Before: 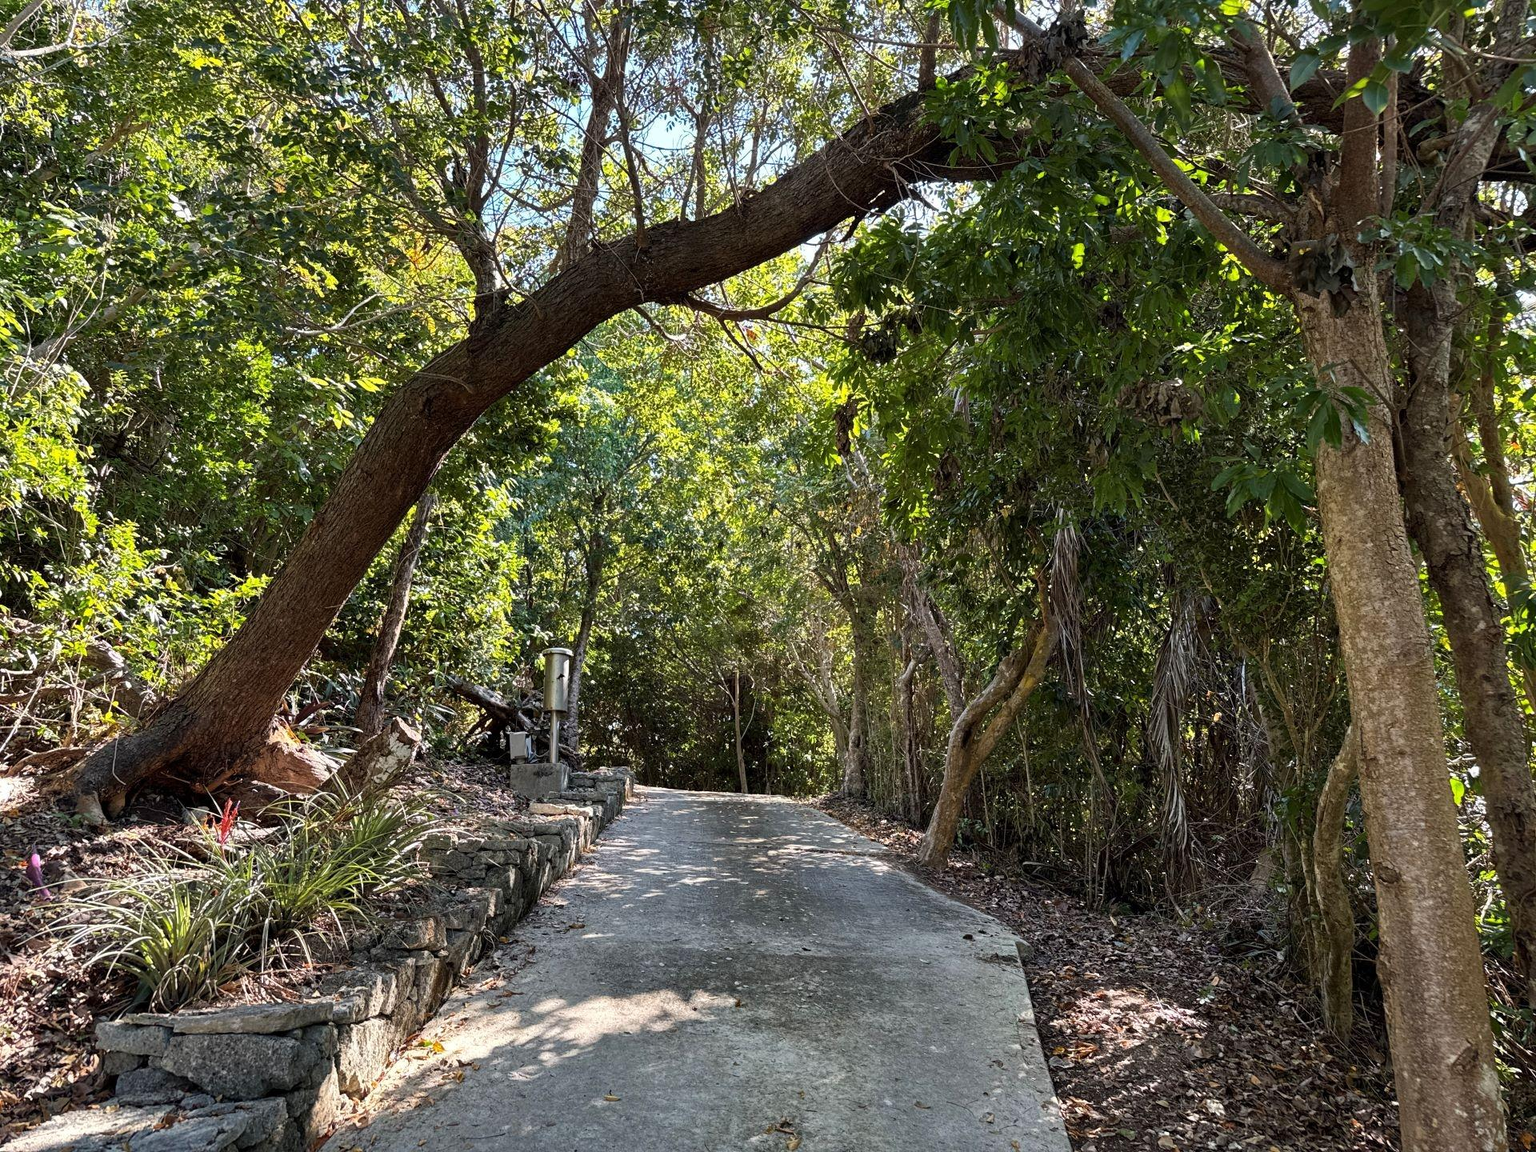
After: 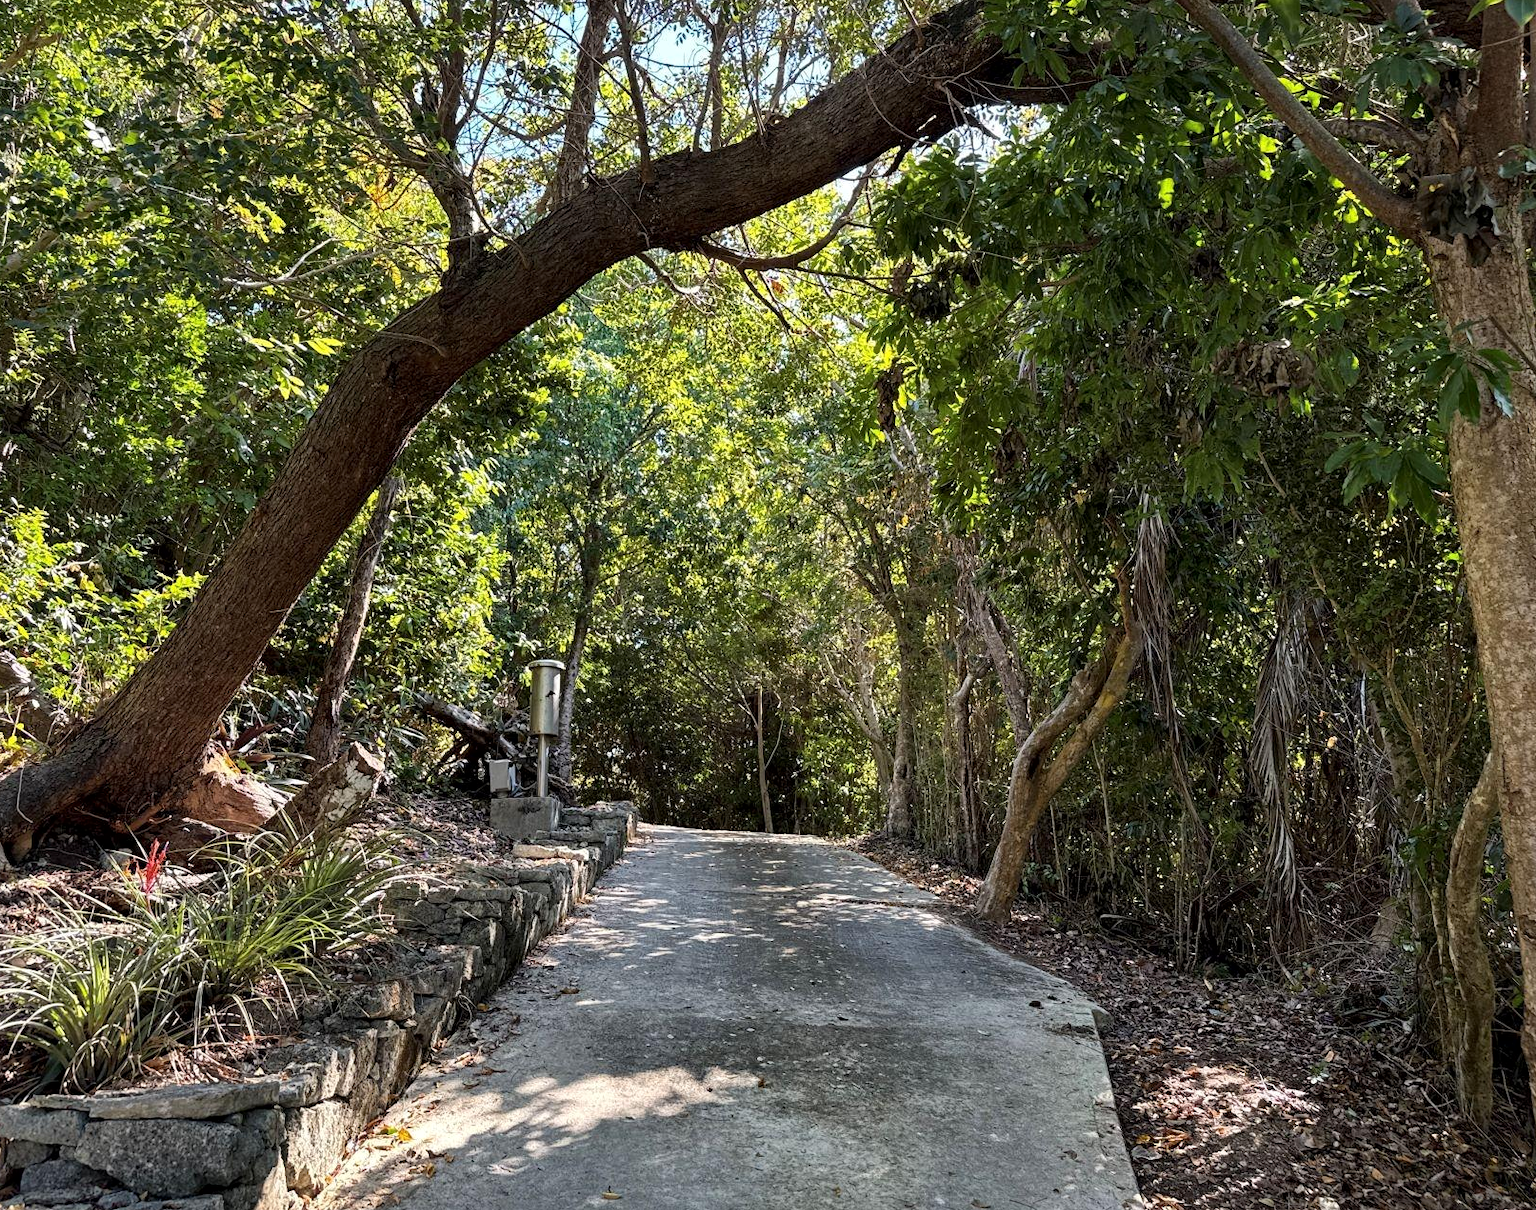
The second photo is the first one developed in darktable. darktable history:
crop: left 6.446%, top 8.188%, right 9.538%, bottom 3.548%
local contrast: mode bilateral grid, contrast 20, coarseness 50, detail 120%, midtone range 0.2
